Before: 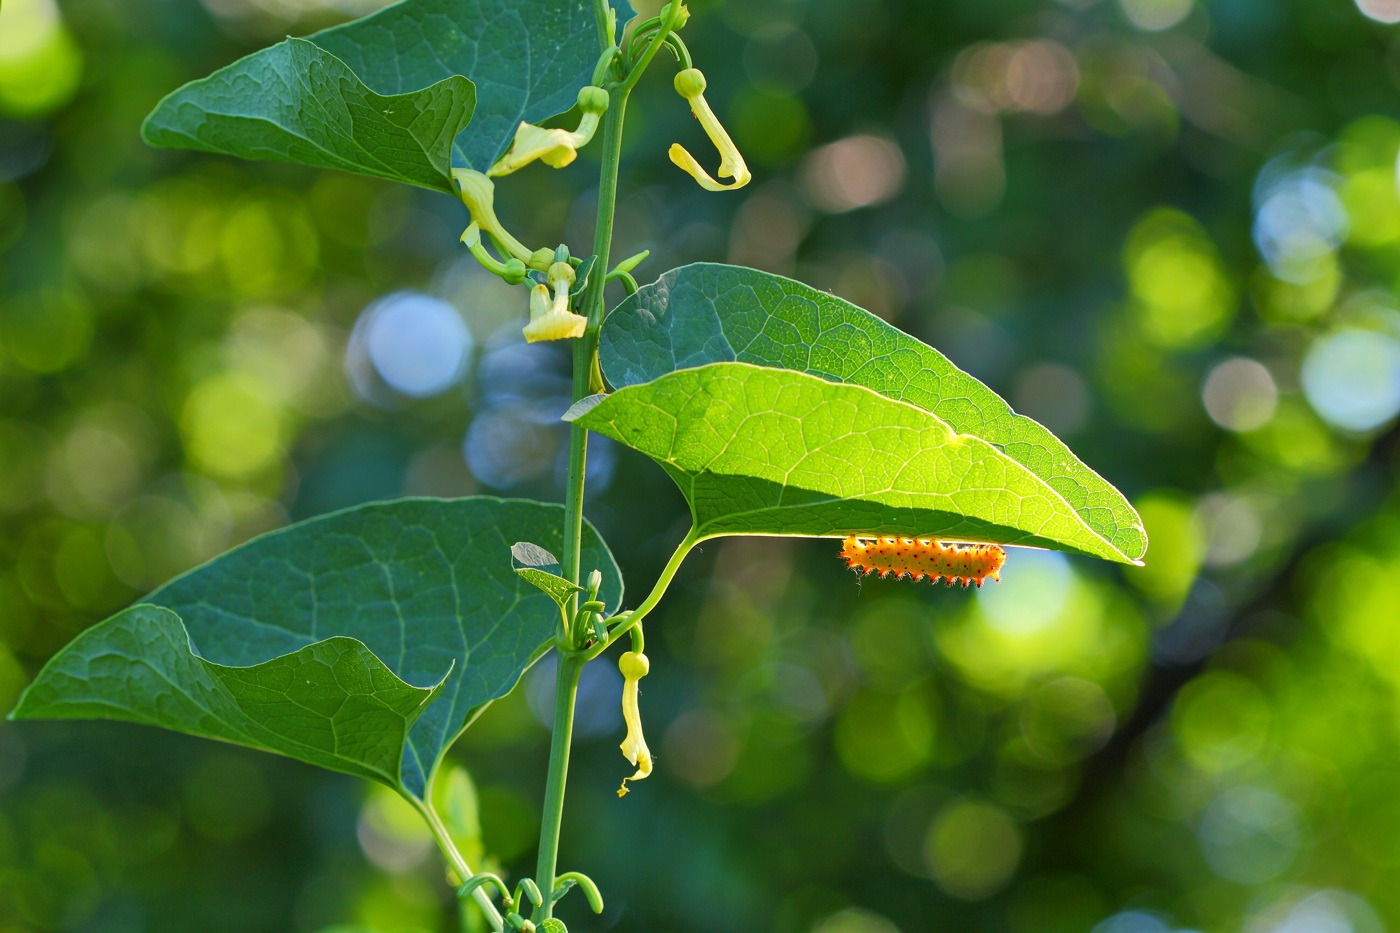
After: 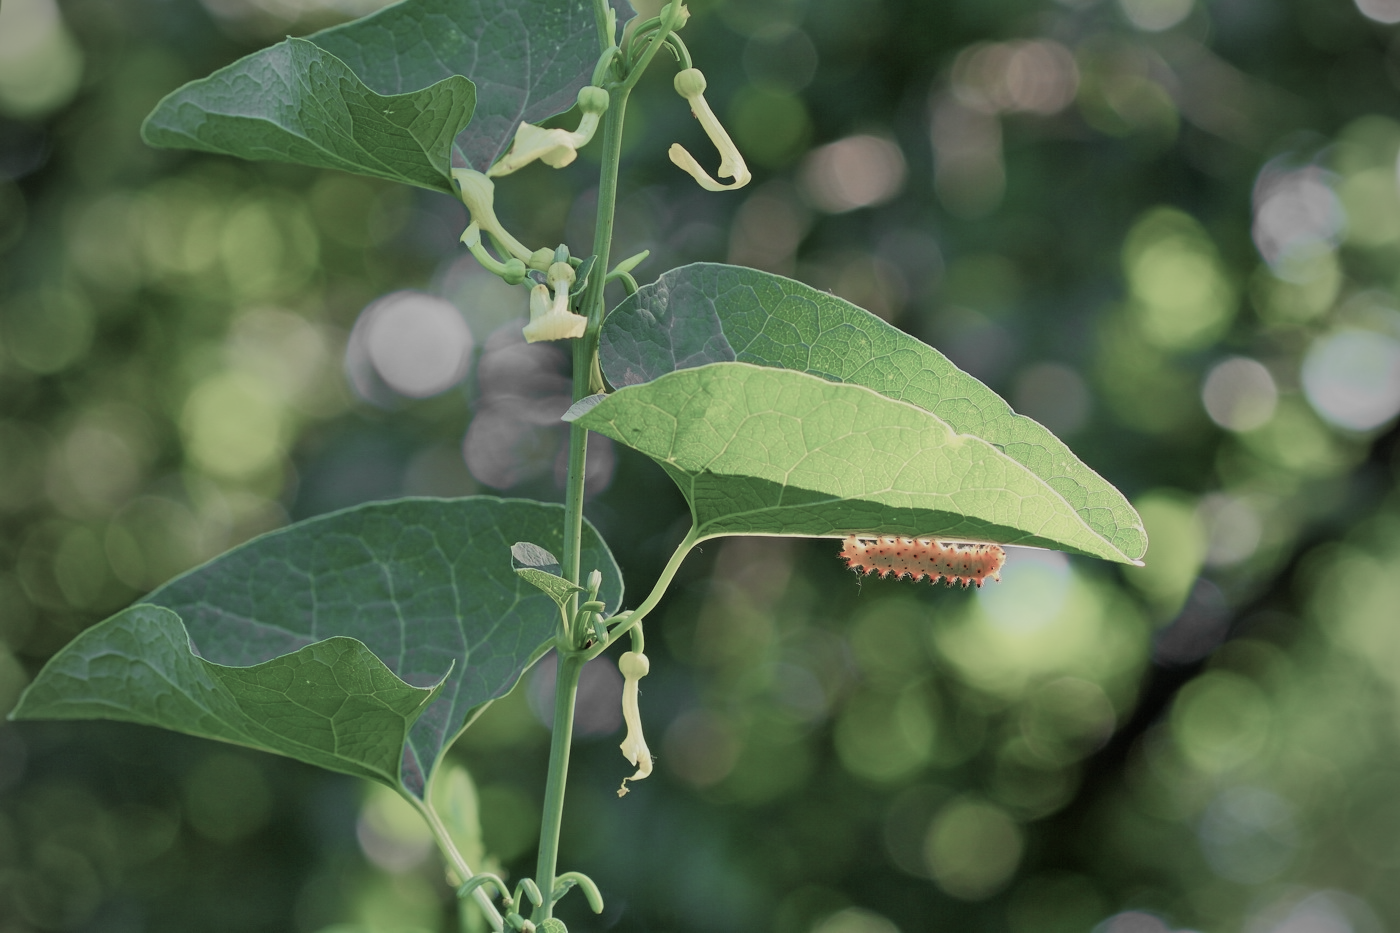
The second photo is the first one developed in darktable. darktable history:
color equalizer: saturation › red 0.775, saturation › orange 0.728, saturation › yellow 0.751, saturation › green 0.763, saturation › cyan 0.532, saturation › blue 0.382, saturation › lavender 0.312, saturation › magenta 0.382, brightness › yellow 0.994
filmic rgb: hardness 4.17, contrast 0.921
vignetting: on, module defaults
